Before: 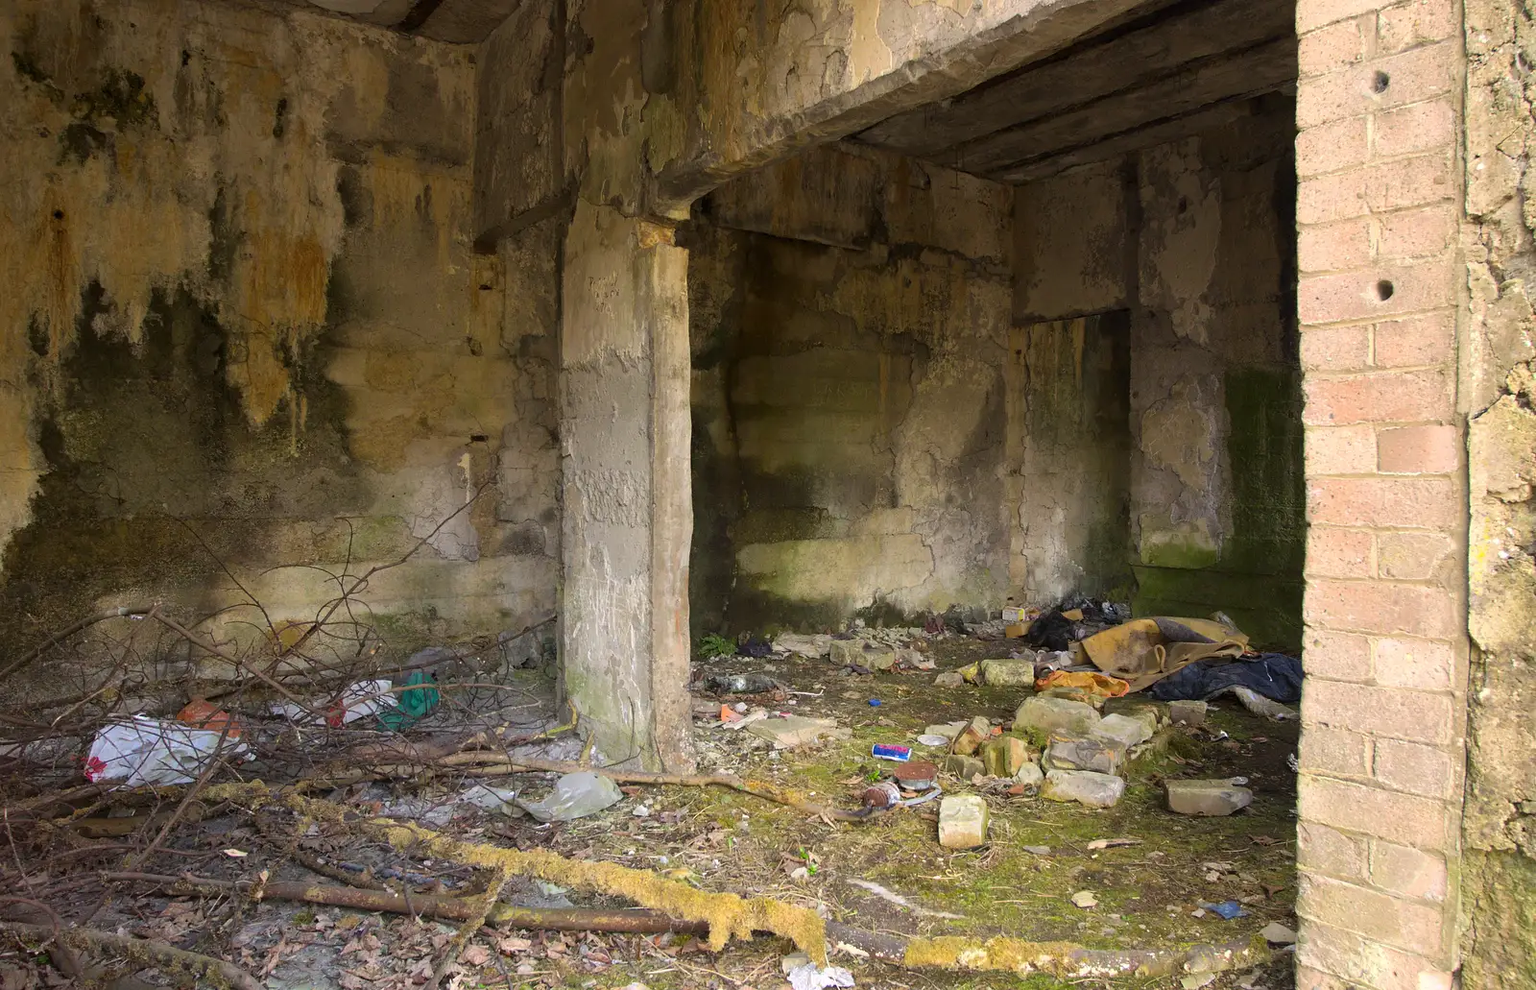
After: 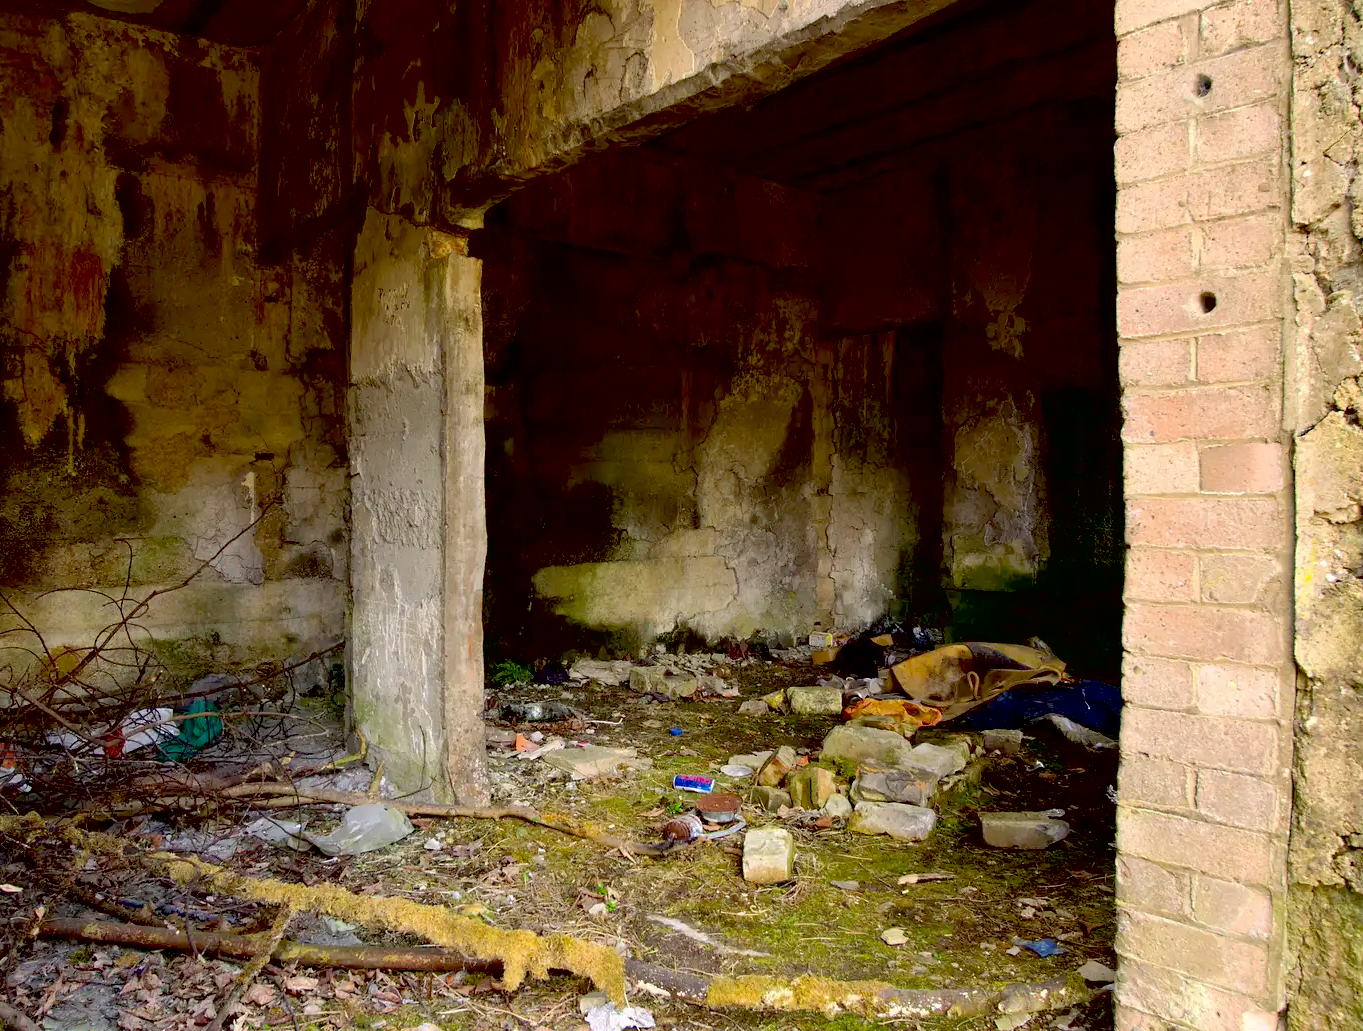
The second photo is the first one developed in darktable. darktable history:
local contrast: mode bilateral grid, contrast 99, coarseness 99, detail 93%, midtone range 0.2
exposure: black level correction 0.047, exposure 0.013 EV, compensate highlight preservation false
crop and rotate: left 14.768%
